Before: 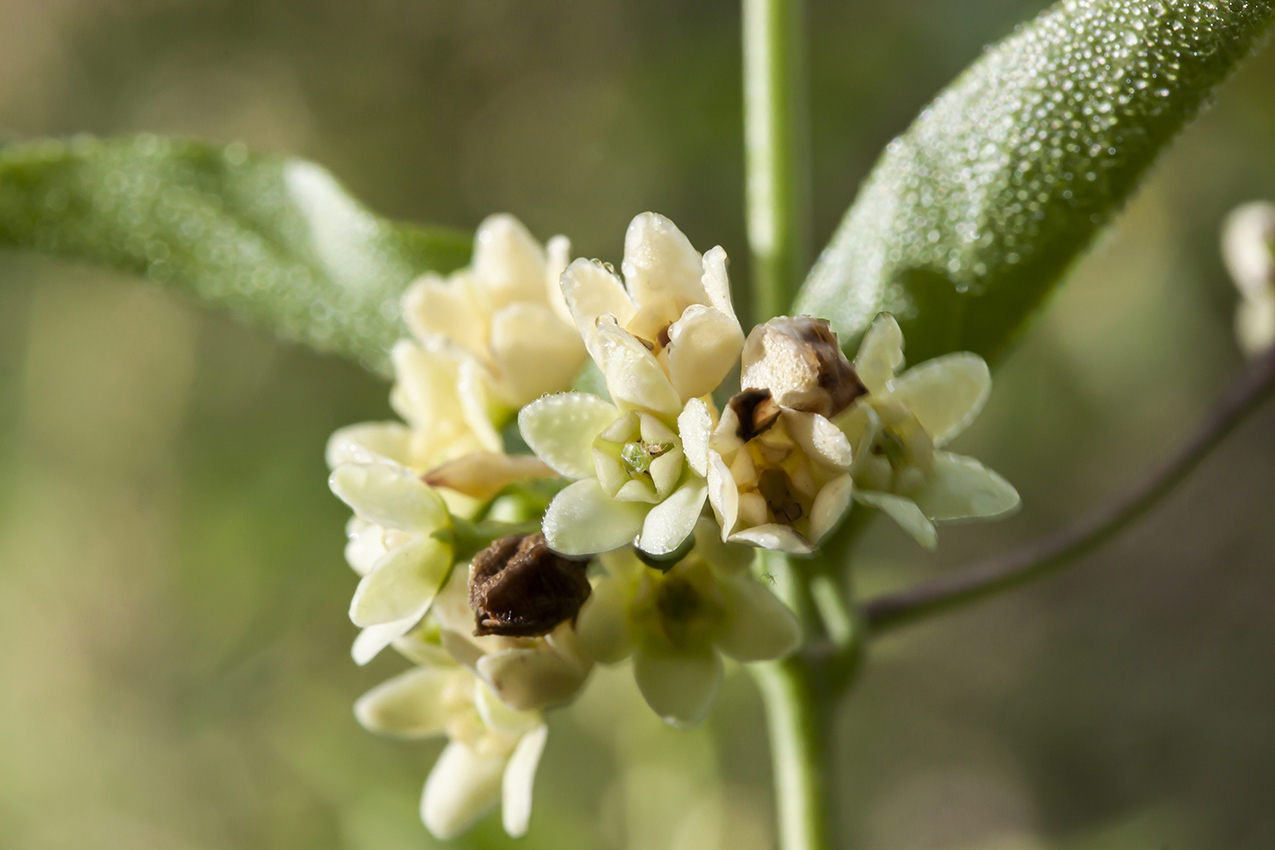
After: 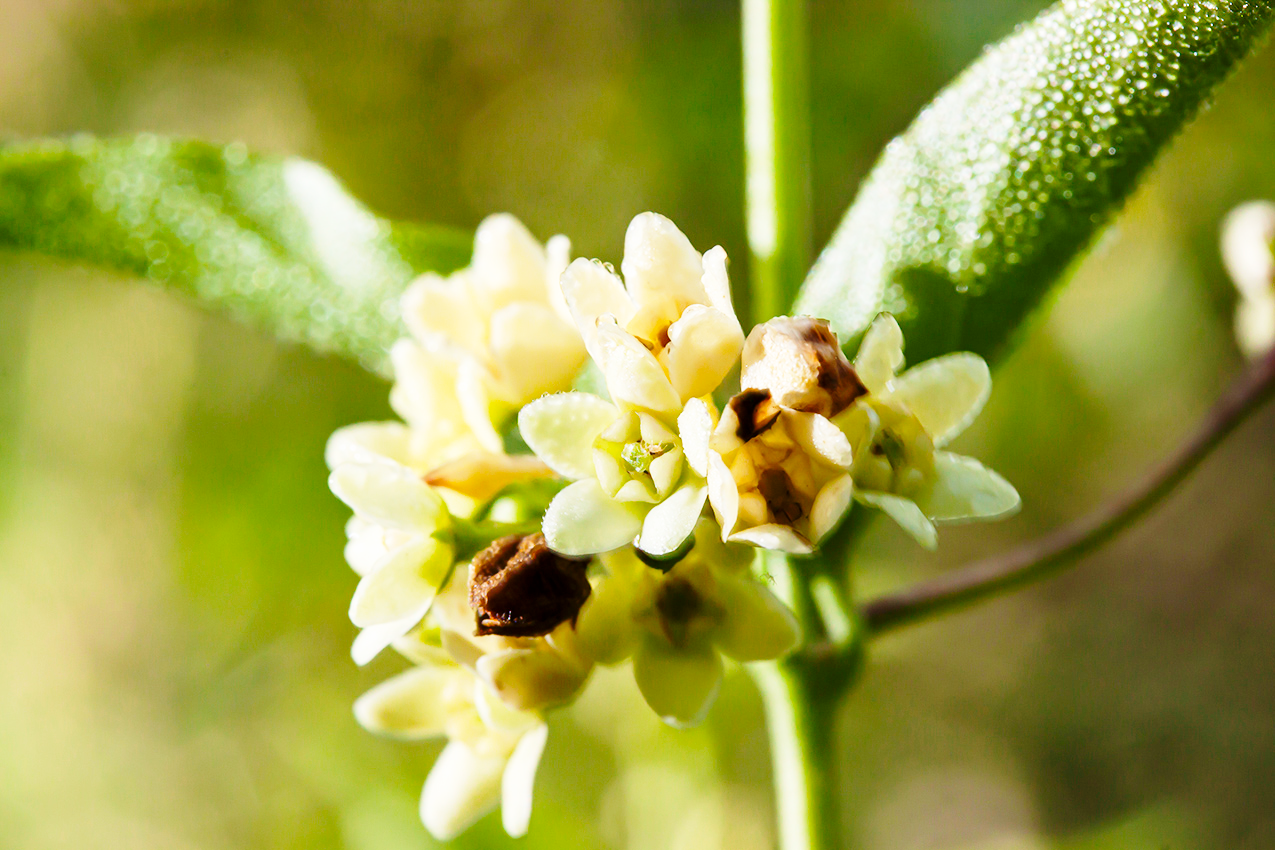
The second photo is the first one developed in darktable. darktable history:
base curve: curves: ch0 [(0, 0) (0.028, 0.03) (0.121, 0.232) (0.46, 0.748) (0.859, 0.968) (1, 1)], preserve colors none
color balance rgb: linear chroma grading › global chroma 15.567%, perceptual saturation grading › global saturation 1.244%, perceptual saturation grading › highlights -2.622%, perceptual saturation grading › mid-tones 3.771%, perceptual saturation grading › shadows 7.732%
